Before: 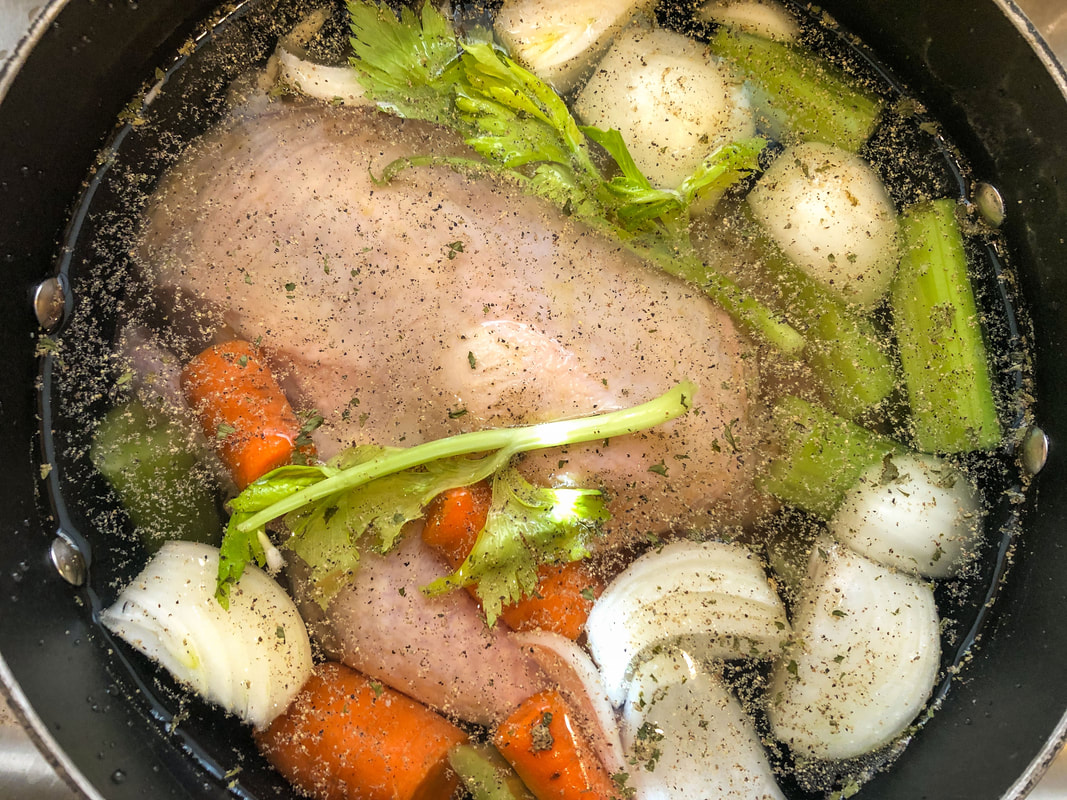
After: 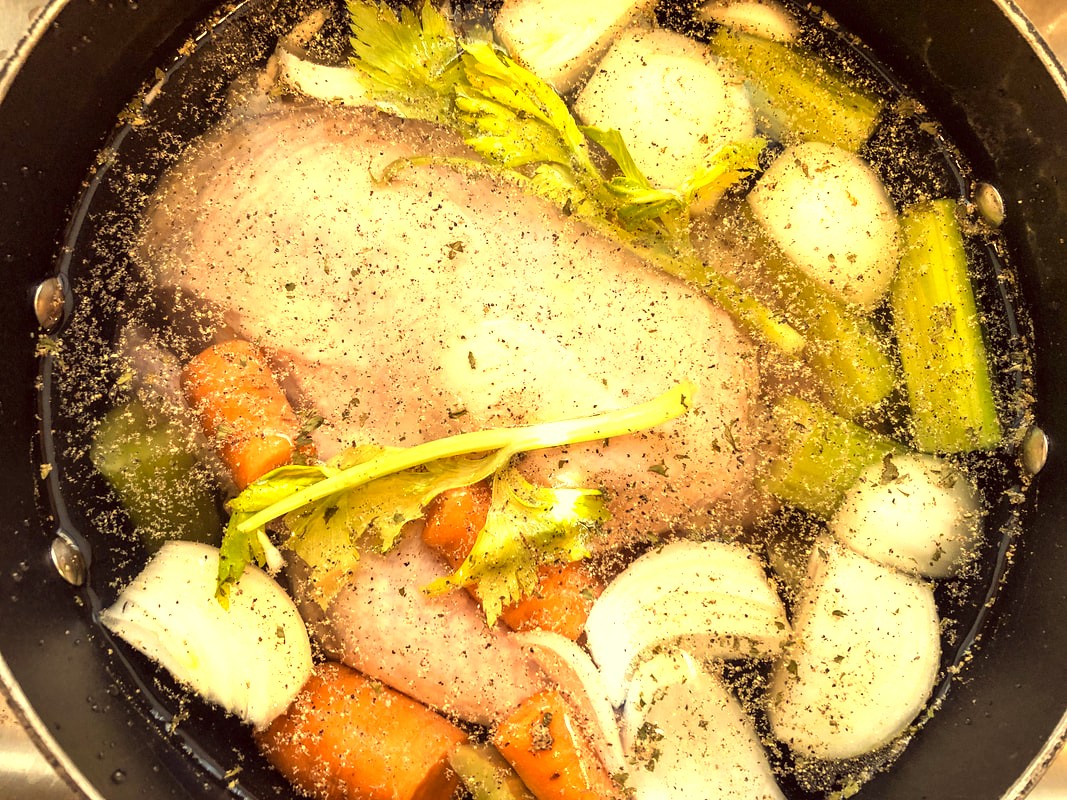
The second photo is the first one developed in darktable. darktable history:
color zones: curves: ch0 [(0.018, 0.548) (0.197, 0.654) (0.425, 0.447) (0.605, 0.658) (0.732, 0.579)]; ch1 [(0.105, 0.531) (0.224, 0.531) (0.386, 0.39) (0.618, 0.456) (0.732, 0.456) (0.956, 0.421)]; ch2 [(0.039, 0.583) (0.215, 0.465) (0.399, 0.544) (0.465, 0.548) (0.614, 0.447) (0.724, 0.43) (0.882, 0.623) (0.956, 0.632)]
color correction: highlights a* -0.482, highlights b* 40, shadows a* 9.8, shadows b* -0.161
